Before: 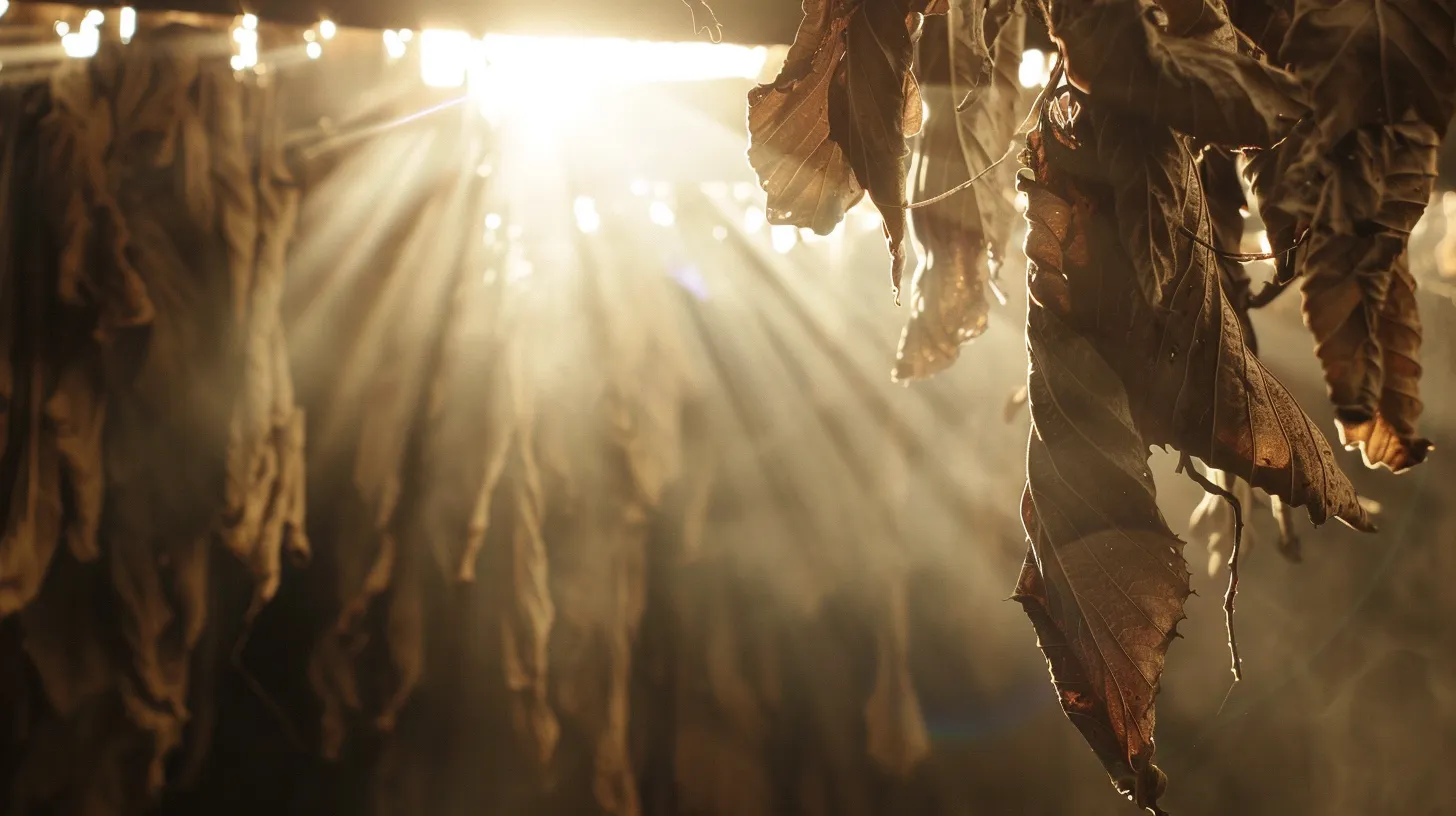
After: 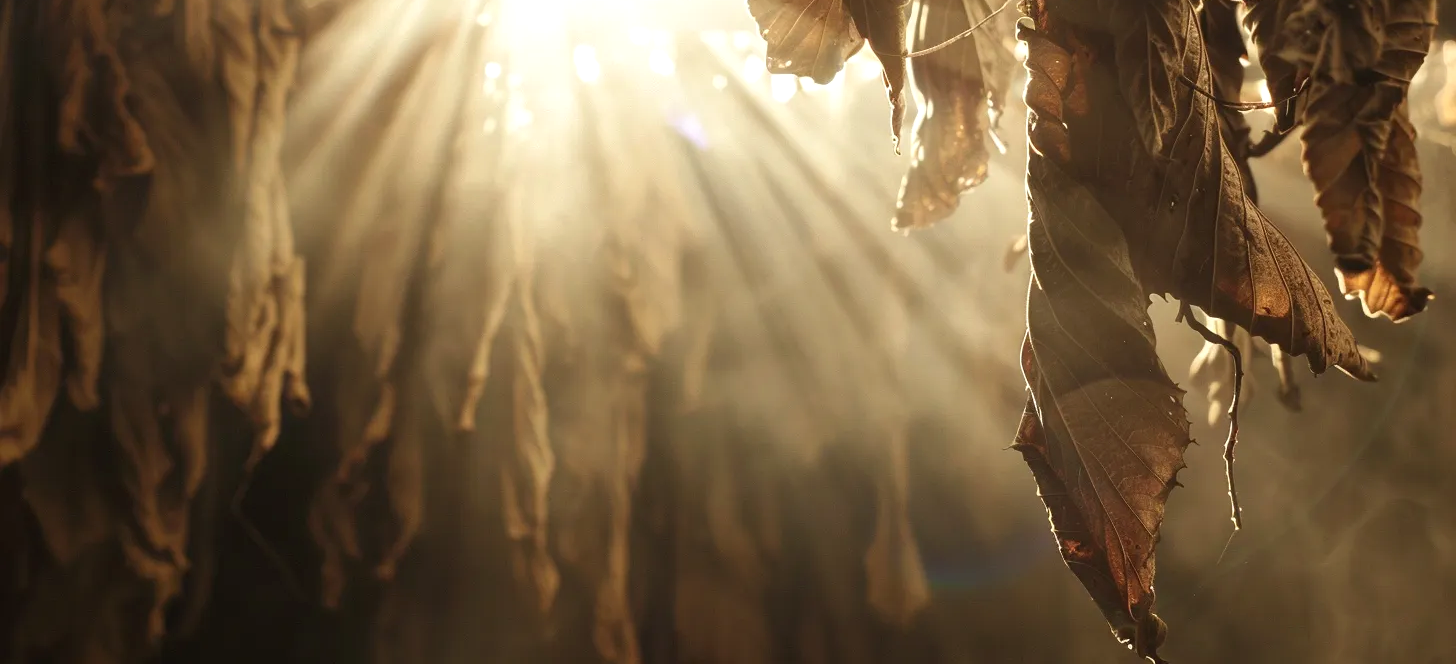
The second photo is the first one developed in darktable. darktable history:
crop and rotate: top 18.507%
exposure: black level correction 0, exposure 0.2 EV, compensate exposure bias true, compensate highlight preservation false
